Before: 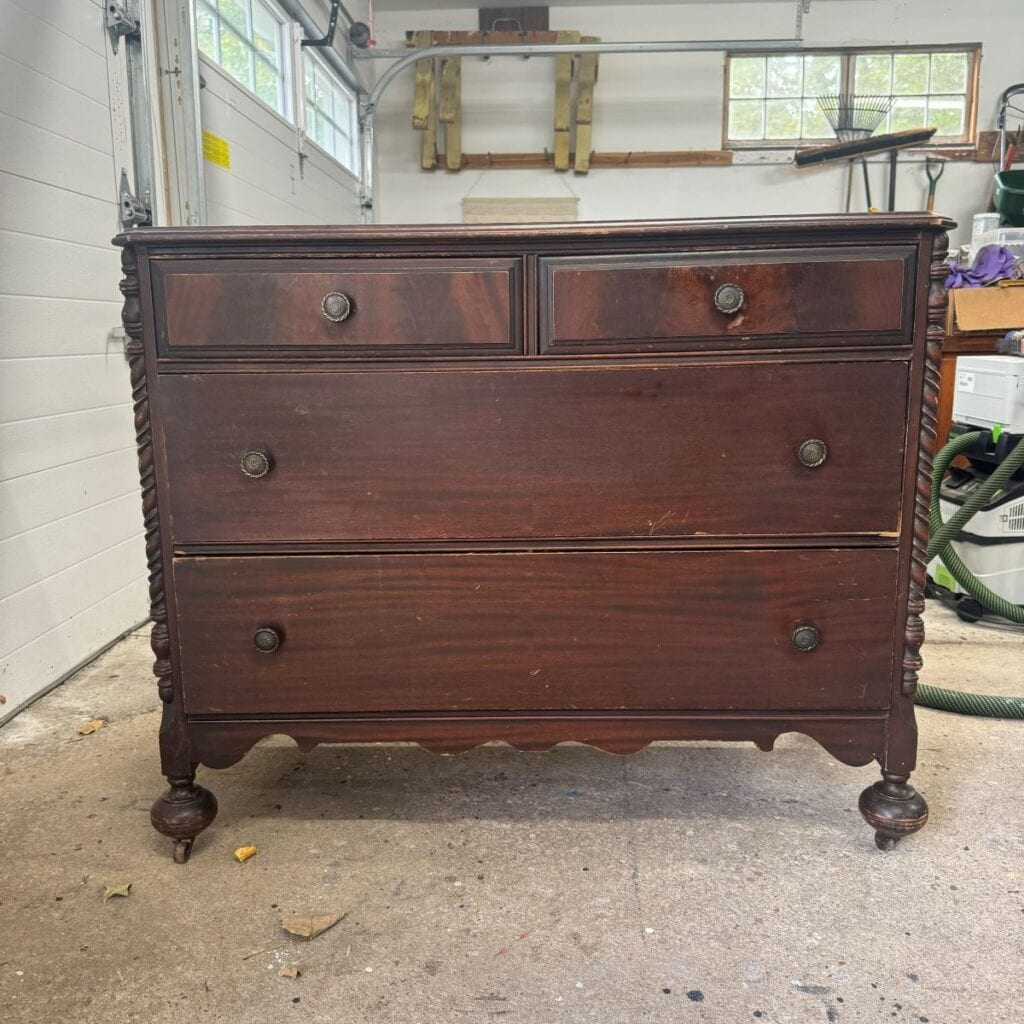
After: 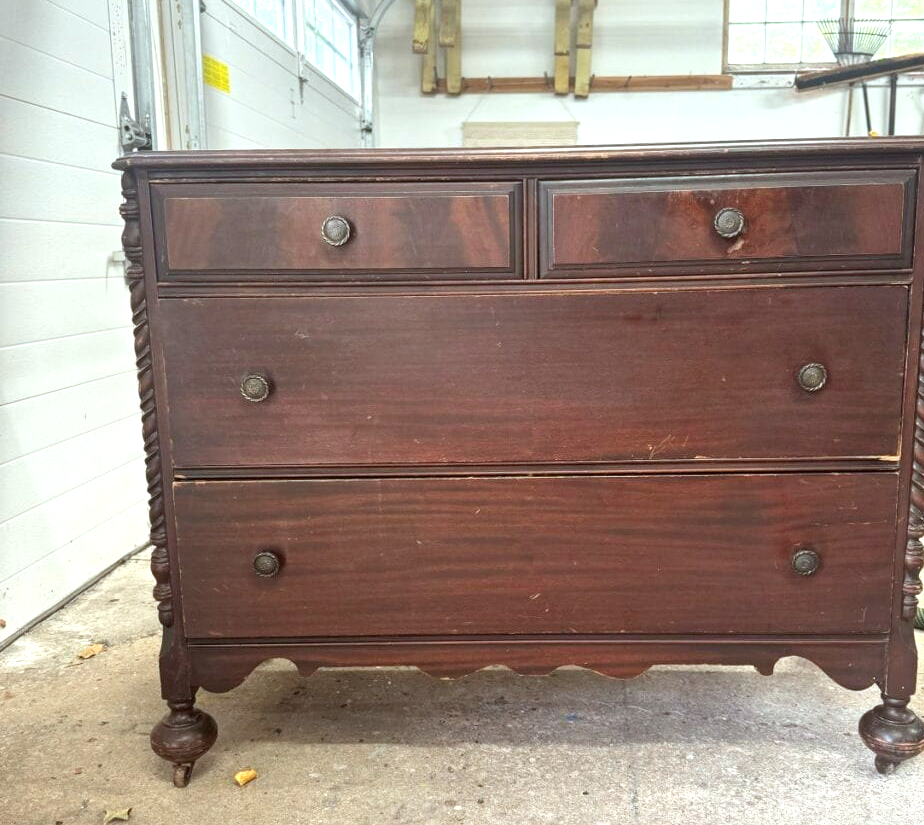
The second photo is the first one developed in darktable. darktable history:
crop: top 7.49%, right 9.717%, bottom 11.943%
color correction: highlights a* -4.98, highlights b* -3.76, shadows a* 3.83, shadows b* 4.08
exposure: black level correction 0, exposure 0.7 EV, compensate exposure bias true, compensate highlight preservation false
